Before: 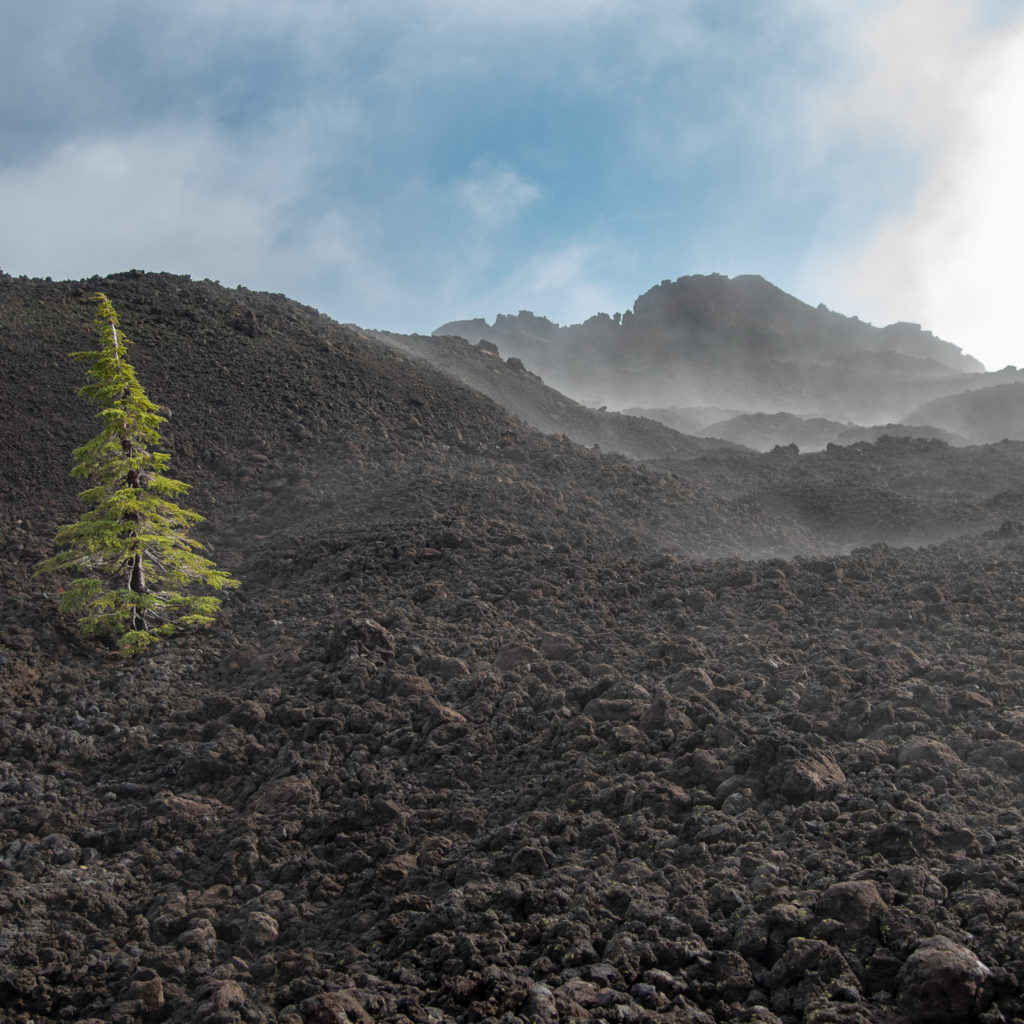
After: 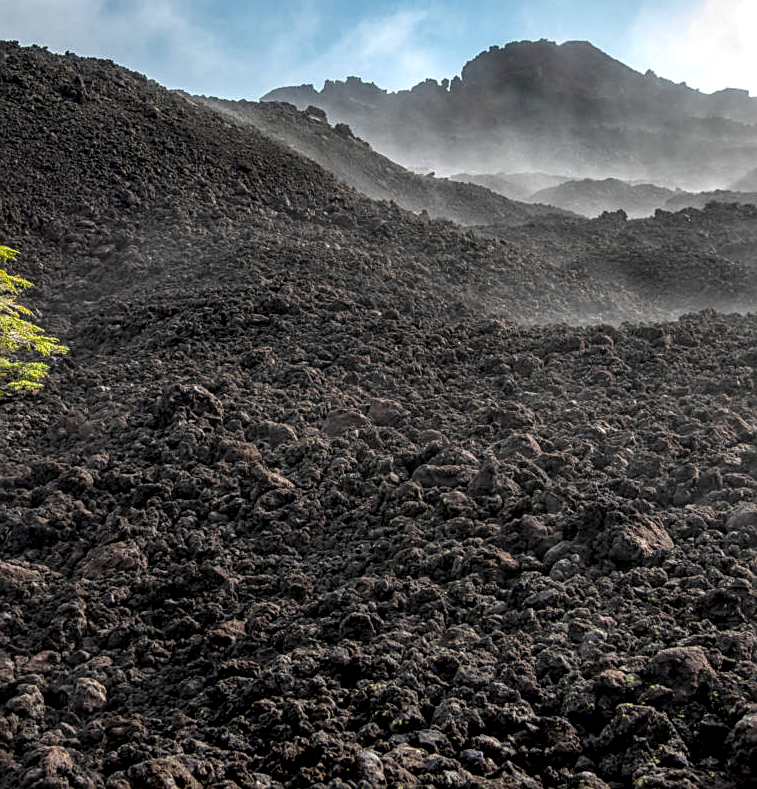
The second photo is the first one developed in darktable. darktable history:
crop: left 16.871%, top 22.857%, right 9.116%
local contrast: highlights 19%, detail 186%
color balance rgb: perceptual saturation grading › global saturation 20%, global vibrance 20%
sharpen: on, module defaults
